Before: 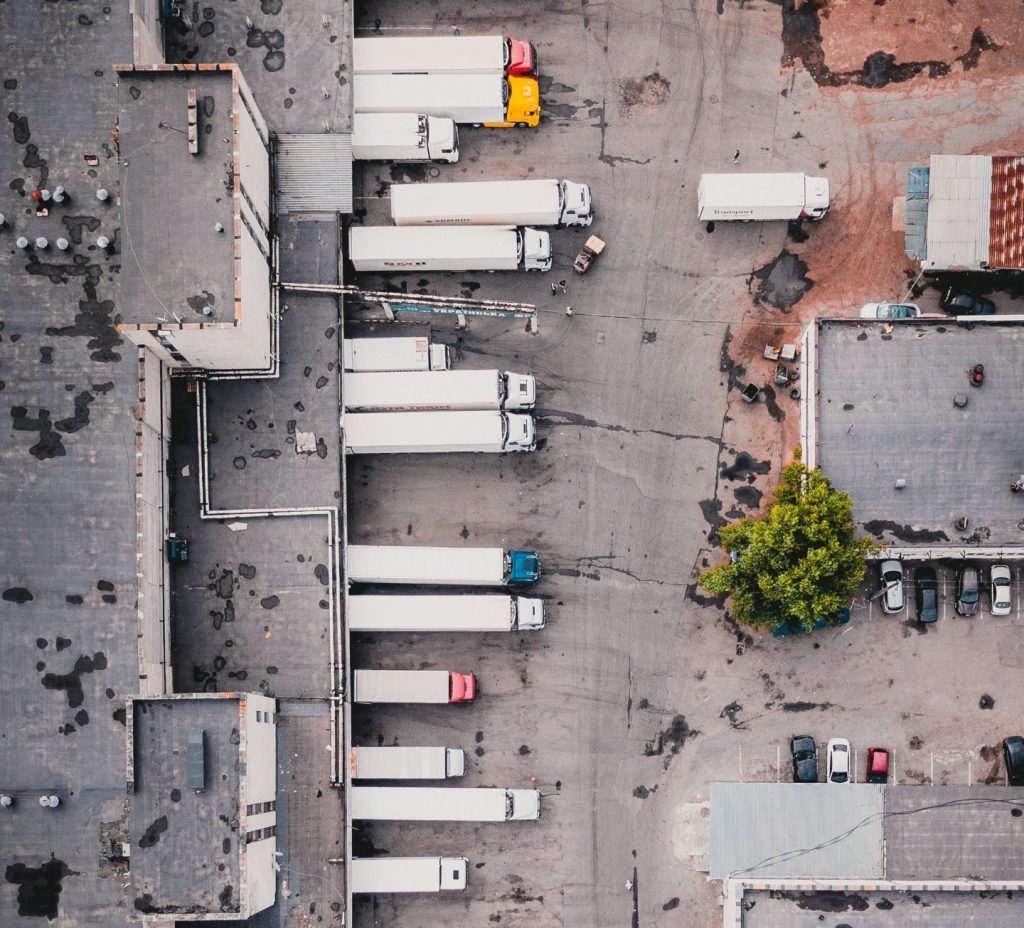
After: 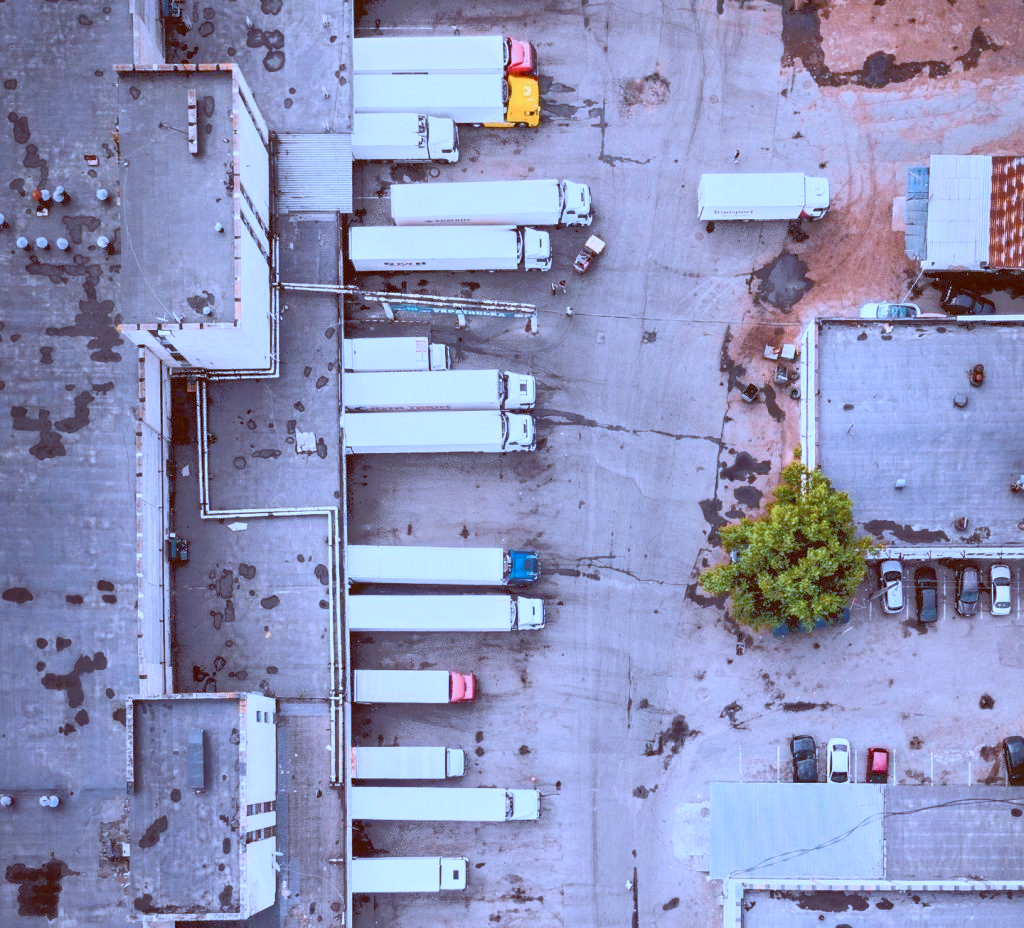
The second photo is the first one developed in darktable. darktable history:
exposure: exposure 0.128 EV, compensate highlight preservation false
tone equalizer: -8 EV -0.528 EV, -7 EV -0.319 EV, -6 EV -0.083 EV, -5 EV 0.413 EV, -4 EV 0.985 EV, -3 EV 0.791 EV, -2 EV -0.01 EV, -1 EV 0.14 EV, +0 EV -0.012 EV, smoothing 1
color balance: lift [1, 1.011, 0.999, 0.989], gamma [1.109, 1.045, 1.039, 0.955], gain [0.917, 0.936, 0.952, 1.064], contrast 2.32%, contrast fulcrum 19%, output saturation 101%
color calibration: illuminant as shot in camera, adaptation linear Bradford (ICC v4), x 0.406, y 0.405, temperature 3570.35 K, saturation algorithm version 1 (2020)
